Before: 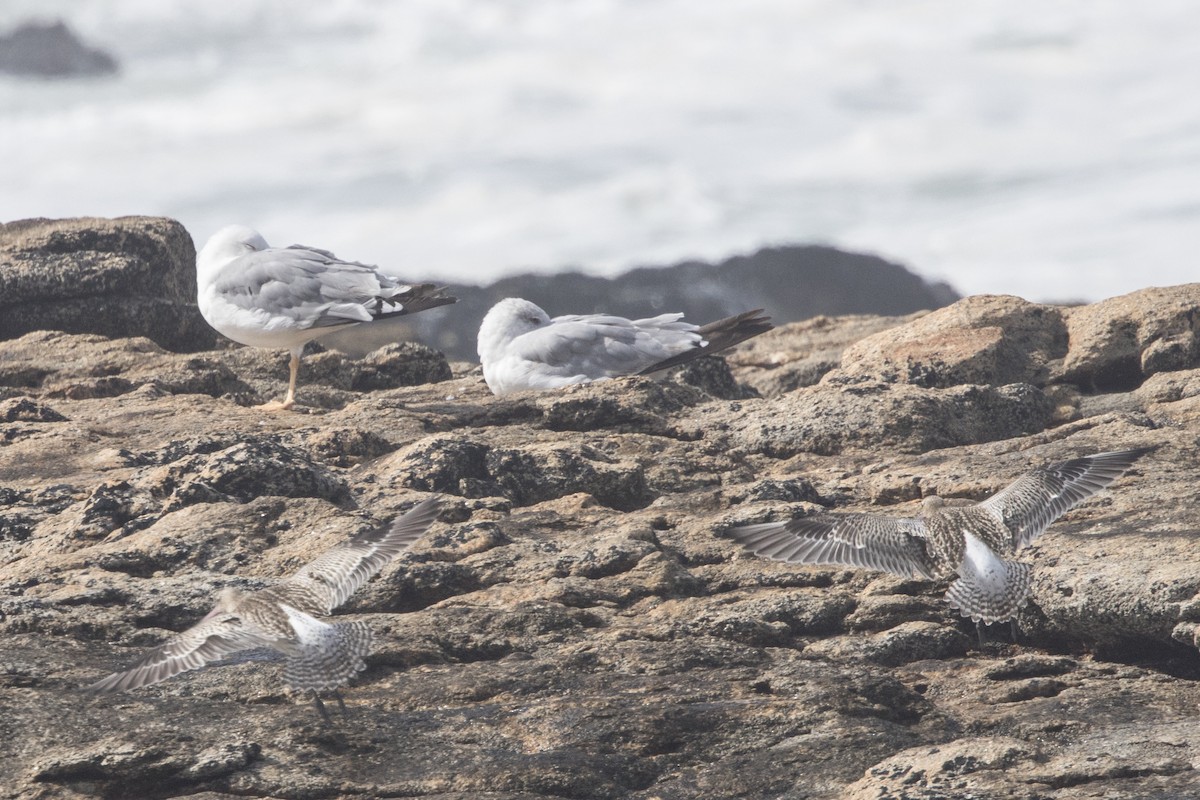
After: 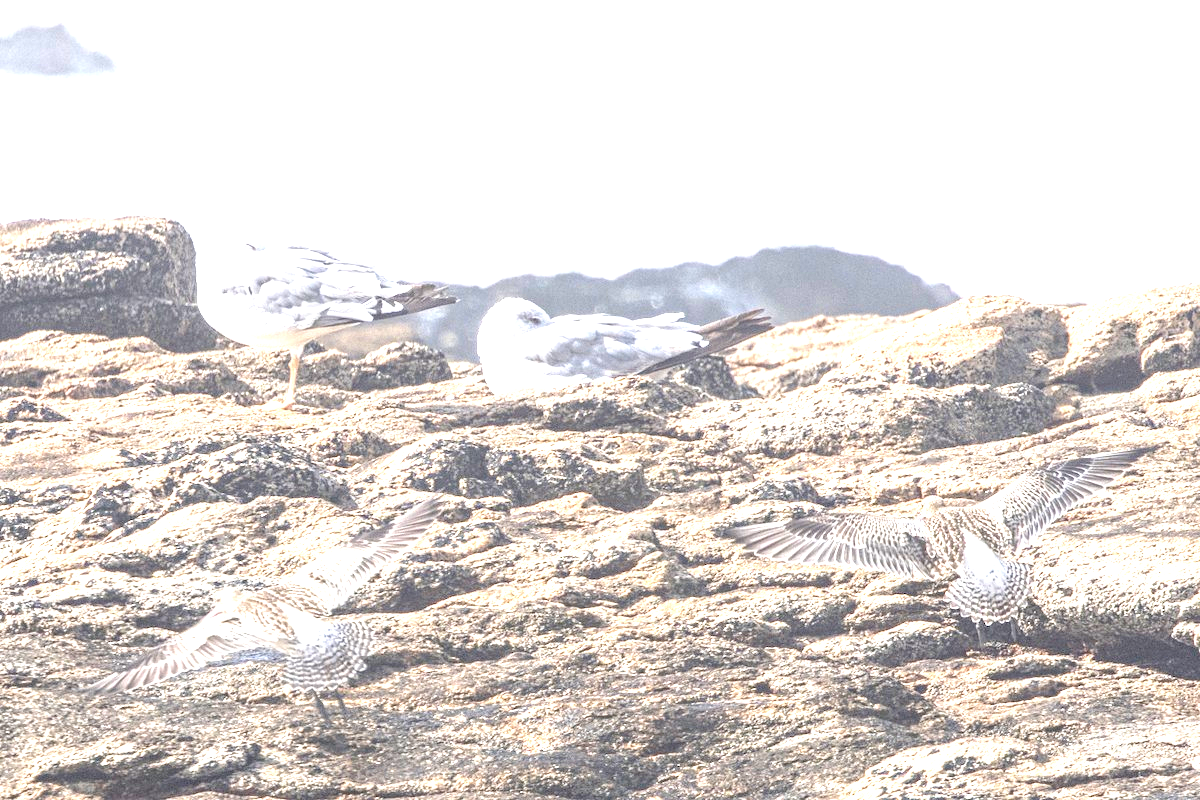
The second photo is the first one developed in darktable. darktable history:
color balance rgb: linear chroma grading › global chroma 9.517%, perceptual saturation grading › global saturation 9.664%, hue shift -4.67°, contrast -21.104%
exposure: black level correction 0.001, exposure 1.303 EV, compensate exposure bias true, compensate highlight preservation false
contrast equalizer: y [[0.5, 0.5, 0.5, 0.539, 0.64, 0.611], [0.5 ×6], [0.5 ×6], [0 ×6], [0 ×6]]
tone equalizer: -8 EV -1.09 EV, -7 EV -0.988 EV, -6 EV -0.86 EV, -5 EV -0.551 EV, -3 EV 0.557 EV, -2 EV 0.878 EV, -1 EV 1 EV, +0 EV 1.06 EV
